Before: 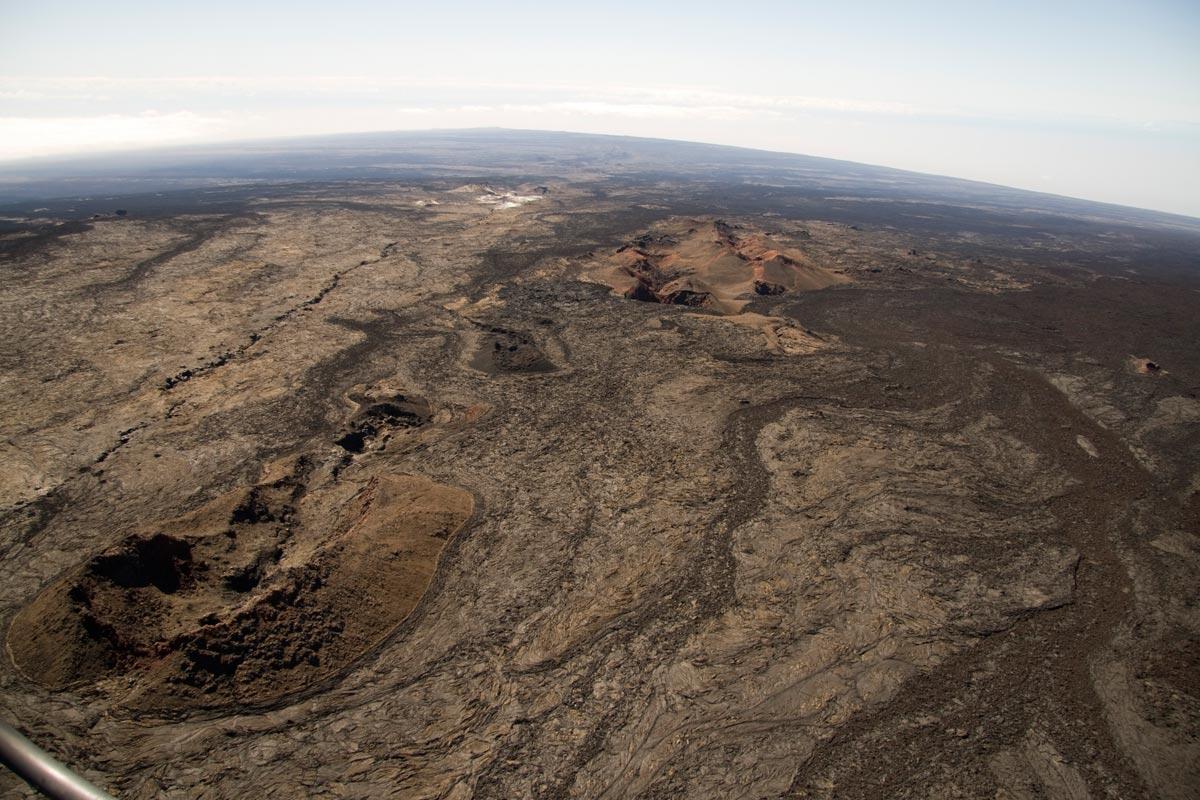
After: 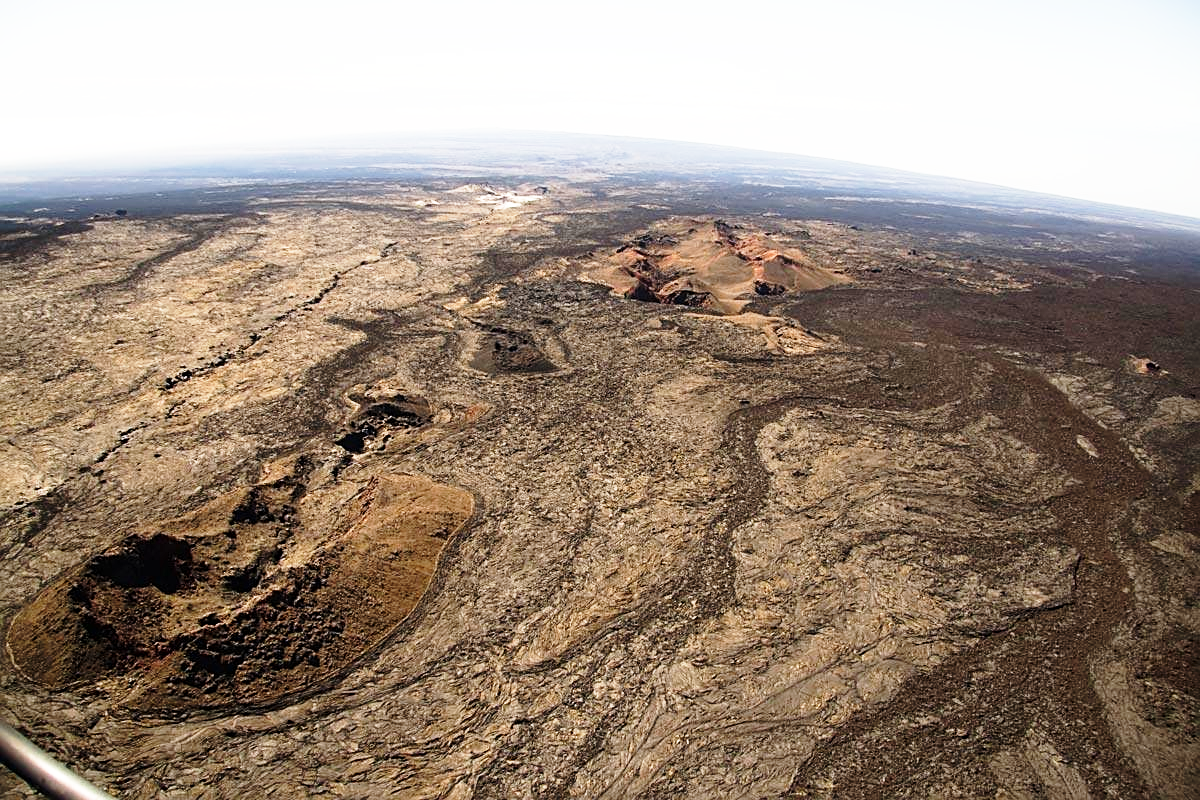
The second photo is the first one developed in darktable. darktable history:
sharpen: on, module defaults
base curve: curves: ch0 [(0, 0) (0.026, 0.03) (0.109, 0.232) (0.351, 0.748) (0.669, 0.968) (1, 1)], preserve colors none
